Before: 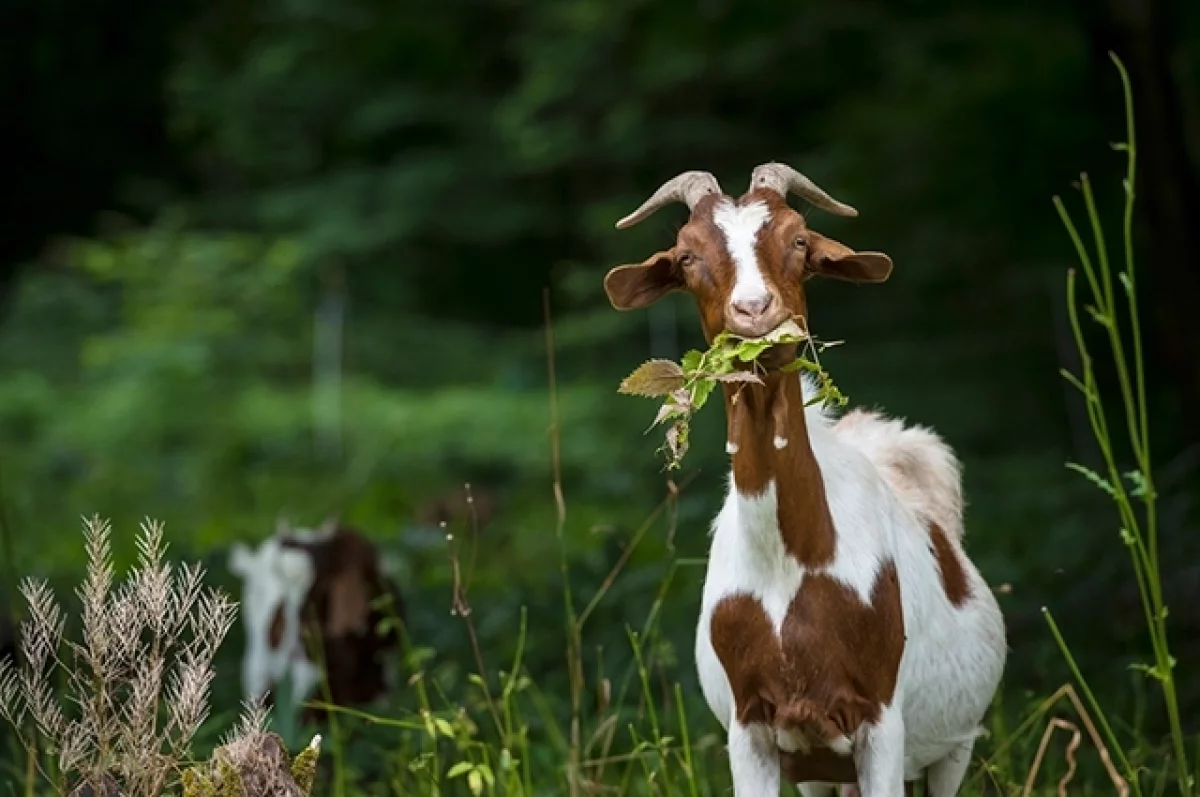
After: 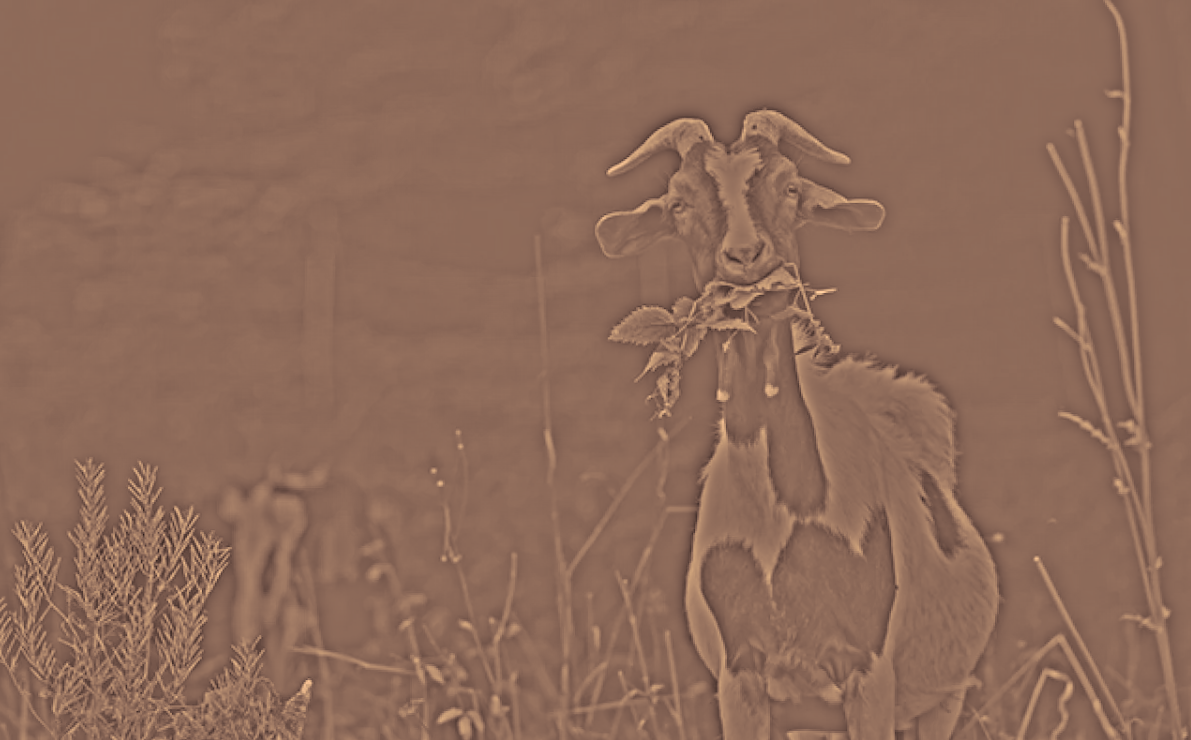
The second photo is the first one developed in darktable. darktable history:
exposure: compensate highlight preservation false
rotate and perspective: rotation 0.192°, lens shift (horizontal) -0.015, crop left 0.005, crop right 0.996, crop top 0.006, crop bottom 0.99
crop and rotate: top 6.25%
color calibration: illuminant F (fluorescent), F source F9 (Cool White Deluxe 4150 K) – high CRI, x 0.374, y 0.373, temperature 4158.34 K
highpass: sharpness 25.84%, contrast boost 14.94%
color correction: highlights a* 17.94, highlights b* 35.39, shadows a* 1.48, shadows b* 6.42, saturation 1.01
split-toning: shadows › saturation 0.24, highlights › hue 54°, highlights › saturation 0.24
white balance: red 1.066, blue 1.119
